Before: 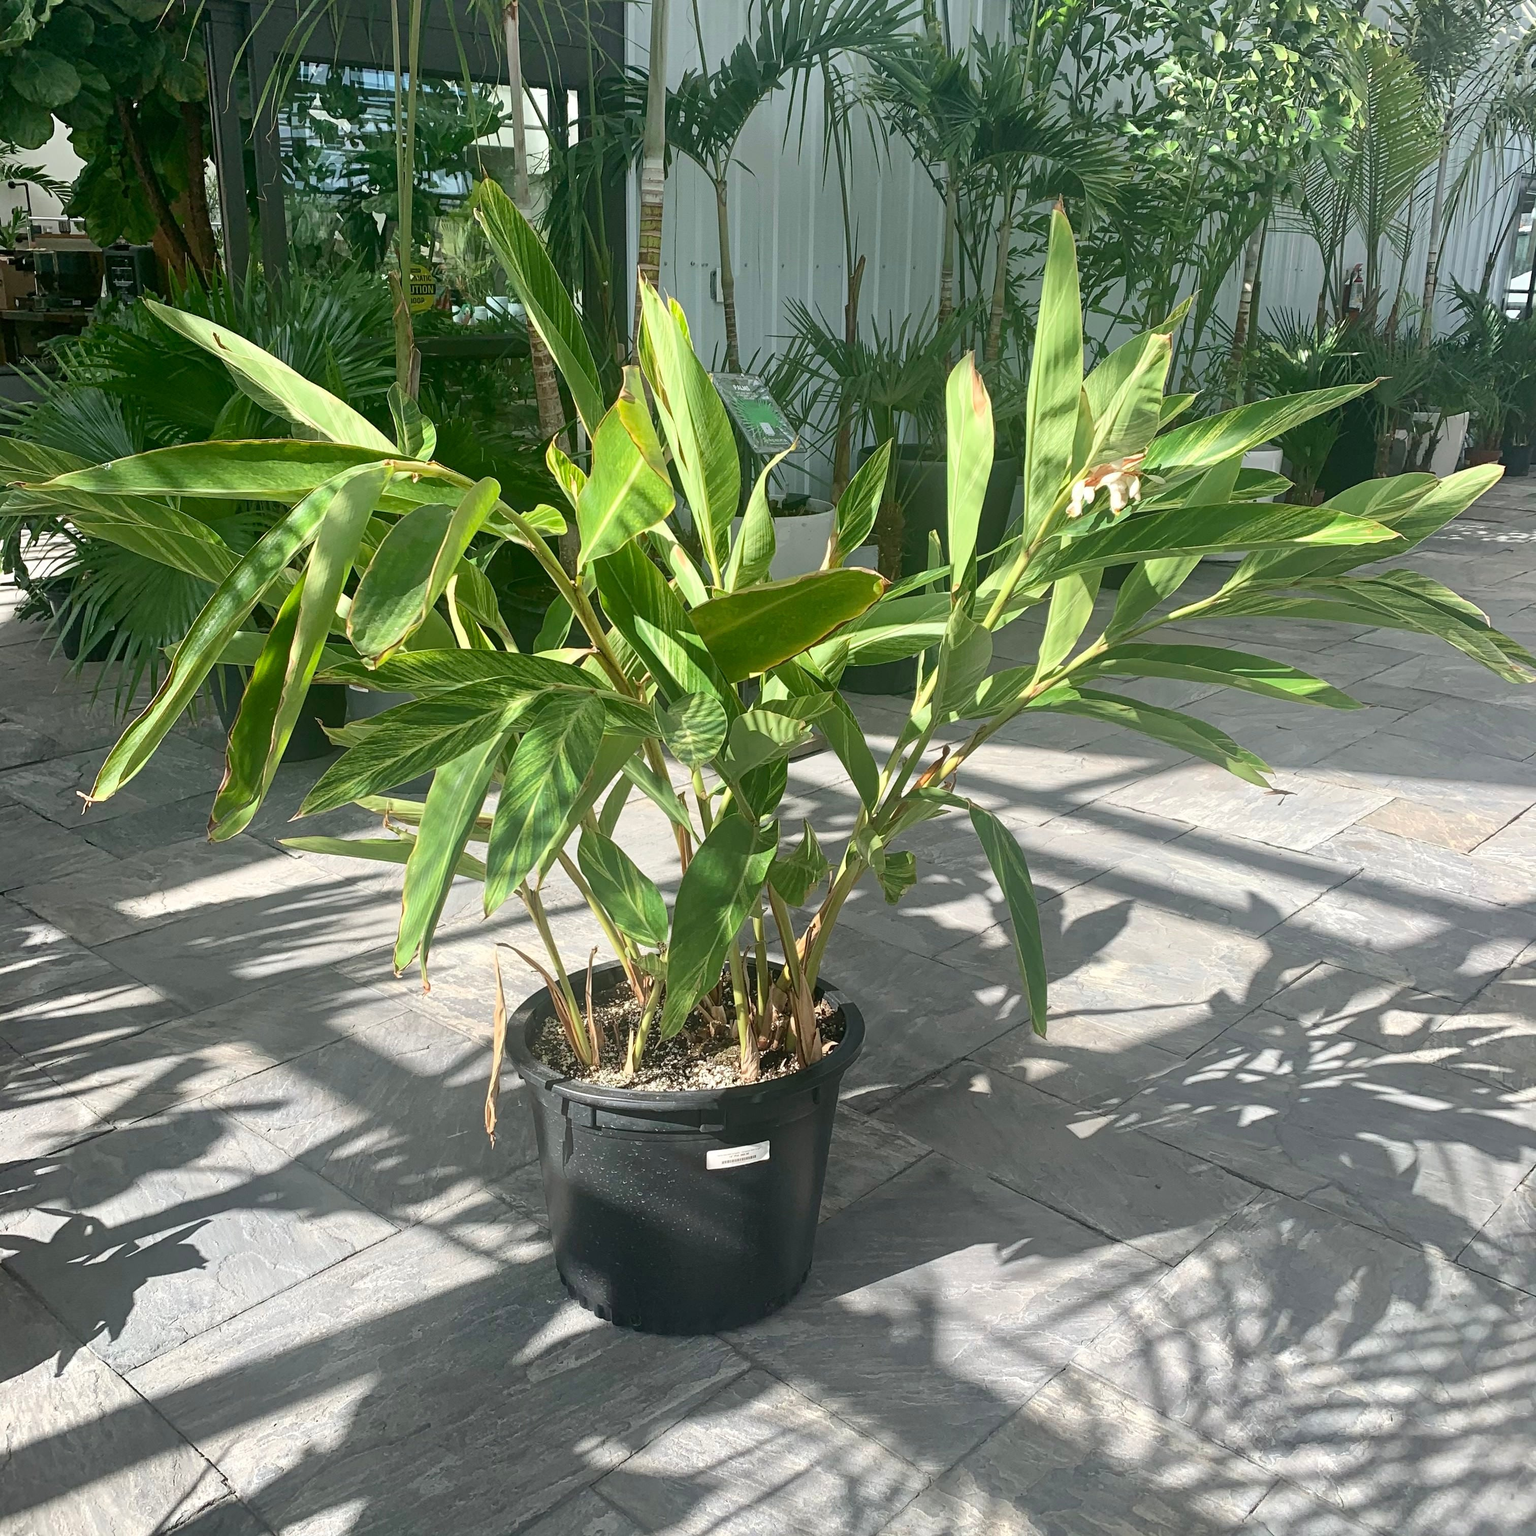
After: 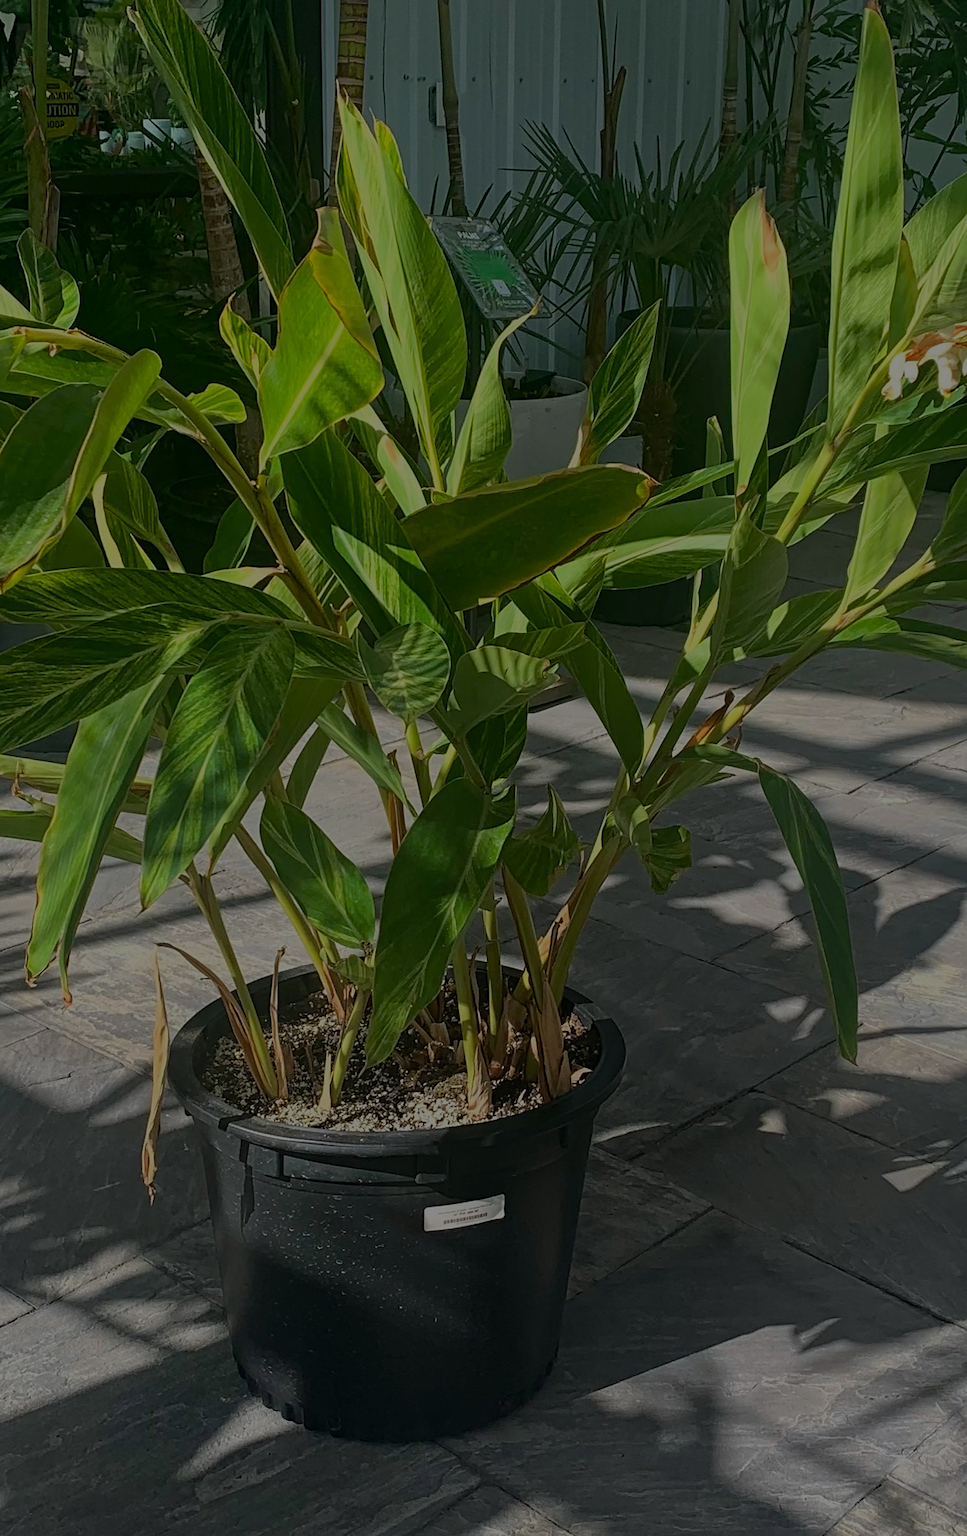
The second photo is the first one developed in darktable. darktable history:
haze removal: compatibility mode true, adaptive false
sharpen: amount 0.2
color balance rgb: perceptual saturation grading › global saturation 20%, global vibrance 10%
exposure: exposure -2.002 EV, compensate highlight preservation false
rotate and perspective: automatic cropping original format, crop left 0, crop top 0
crop and rotate: angle 0.02°, left 24.353%, top 13.219%, right 26.156%, bottom 8.224%
